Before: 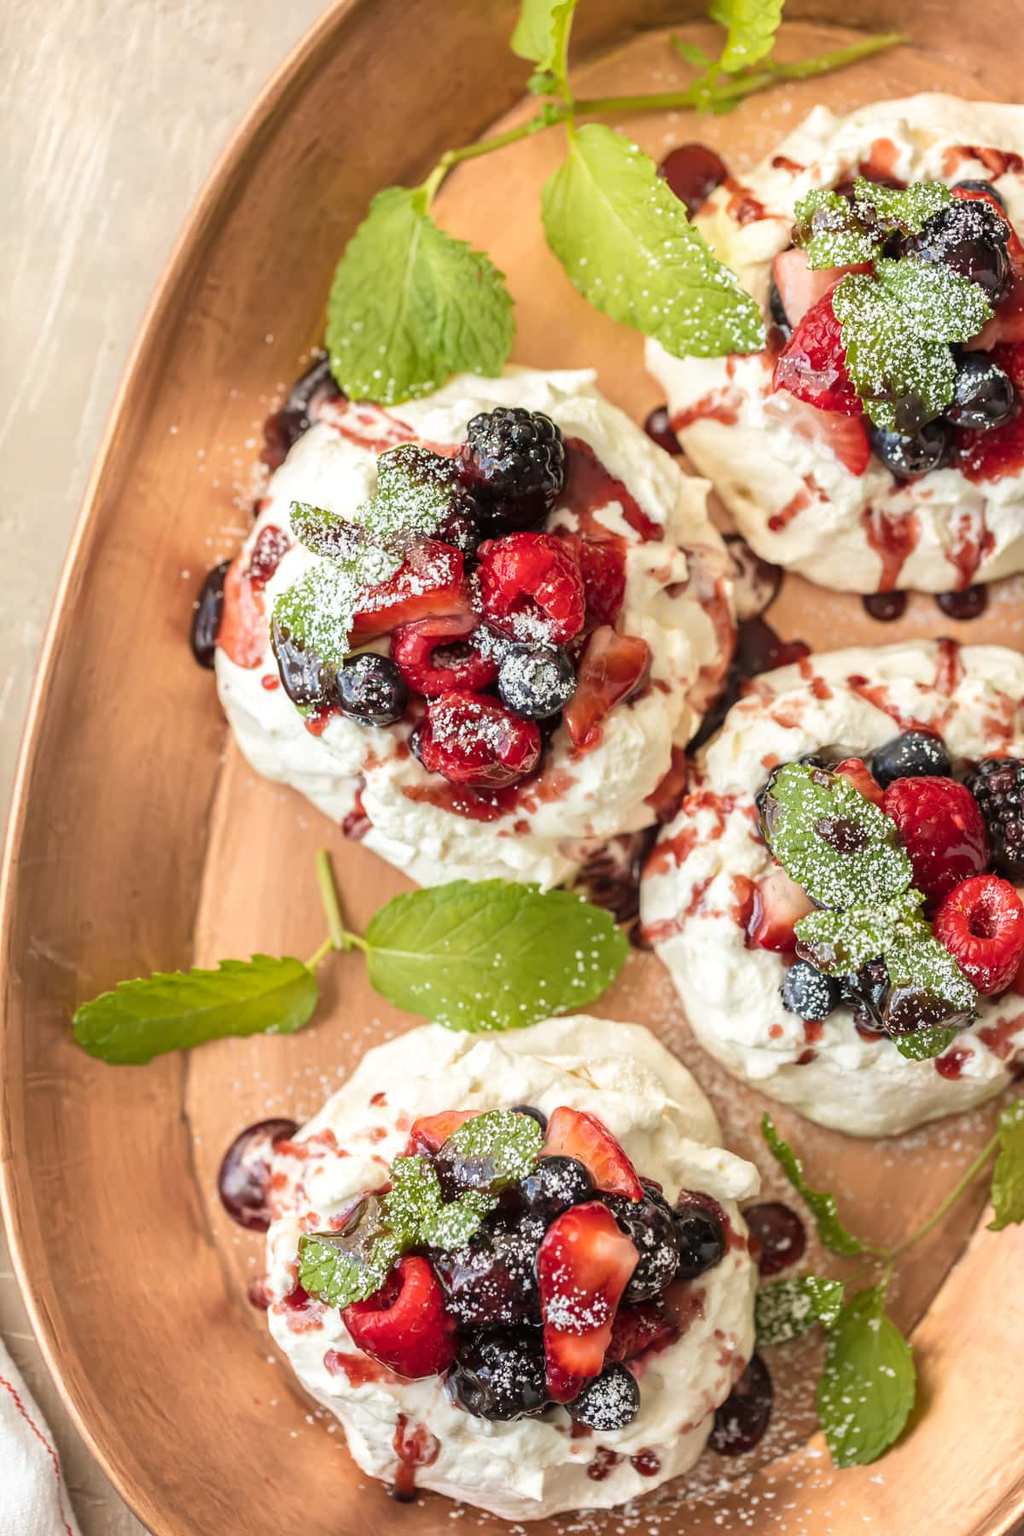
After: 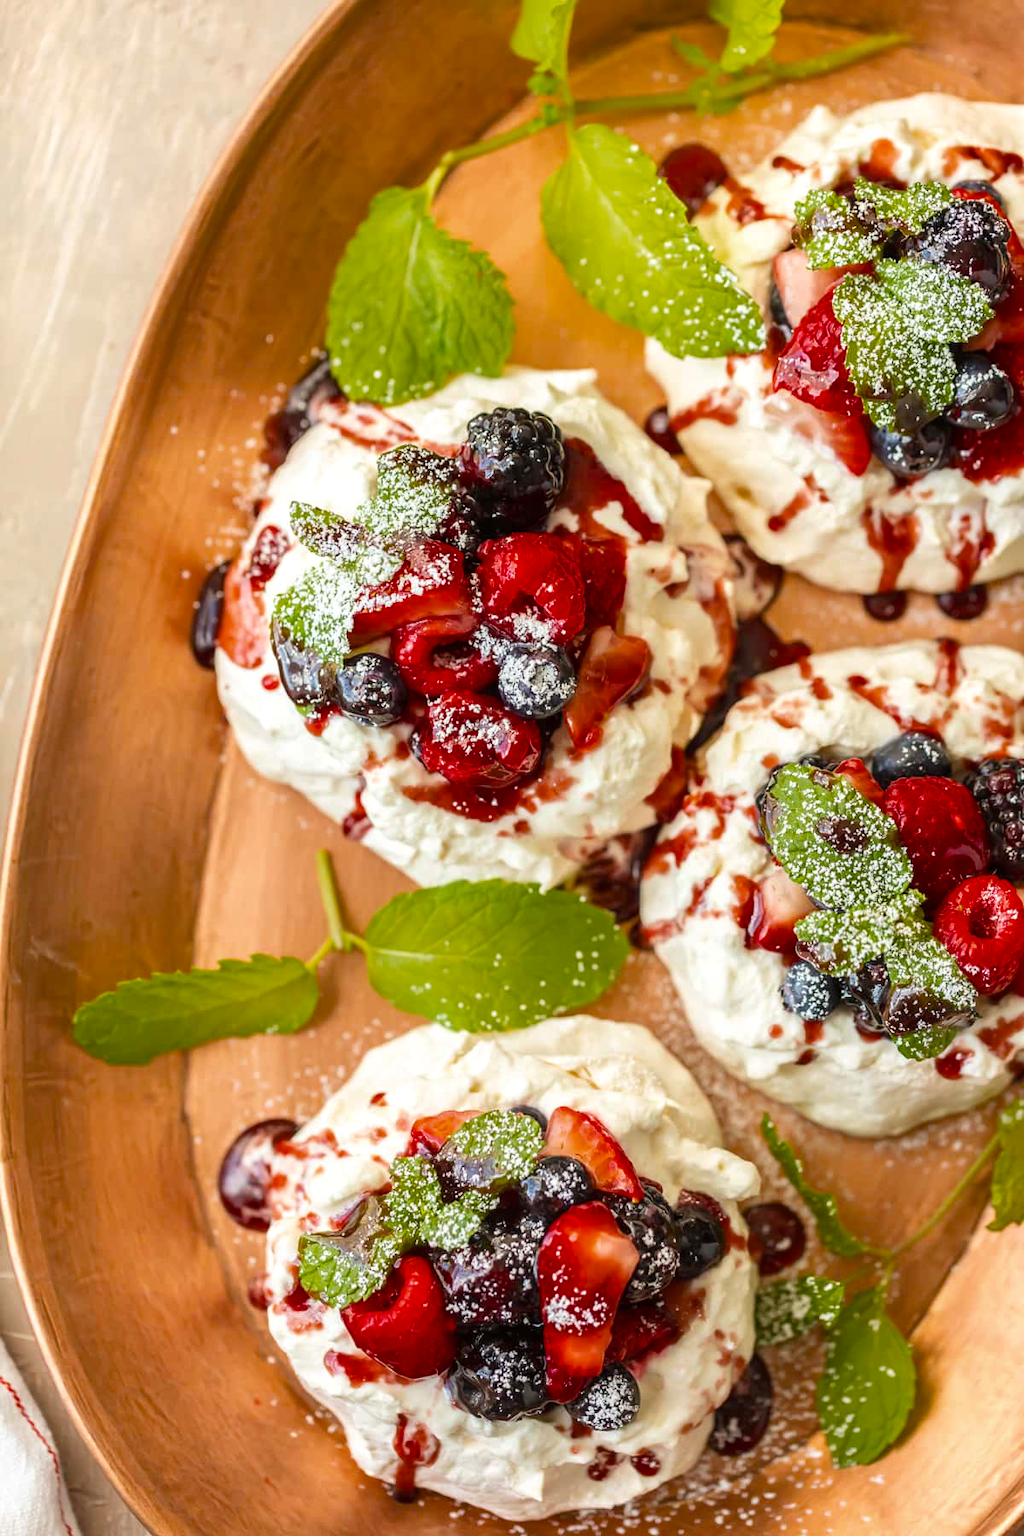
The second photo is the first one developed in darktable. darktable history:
color balance rgb: perceptual saturation grading › global saturation 19.454%, perceptual brilliance grading › global brilliance 2.803%, perceptual brilliance grading › highlights -2.226%, perceptual brilliance grading › shadows 2.857%, saturation formula JzAzBz (2021)
